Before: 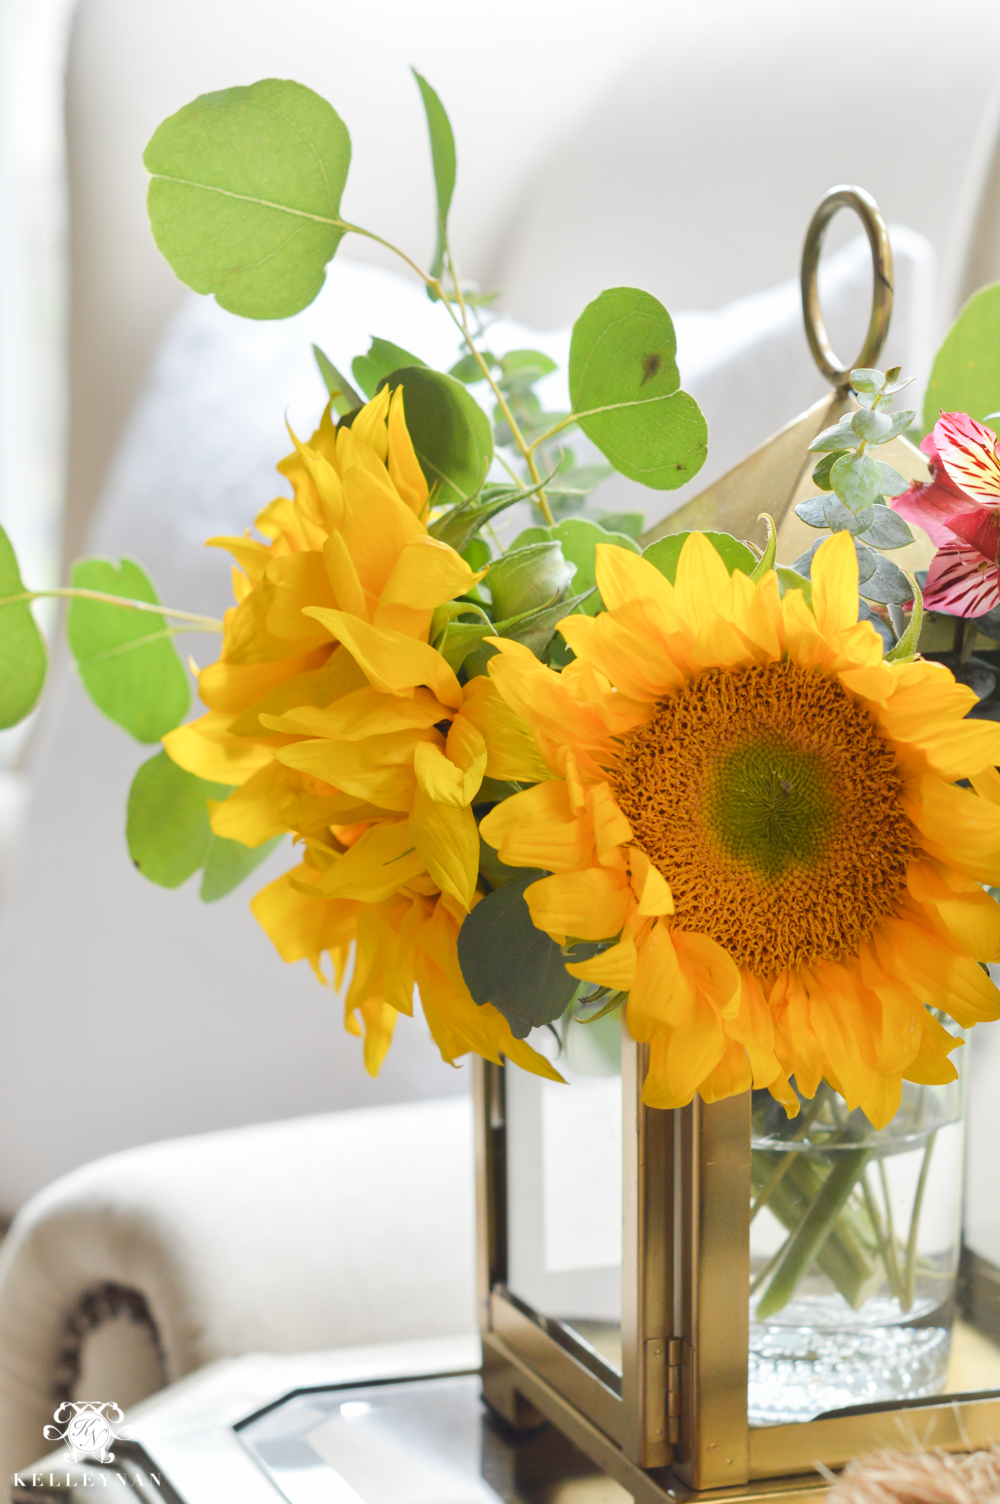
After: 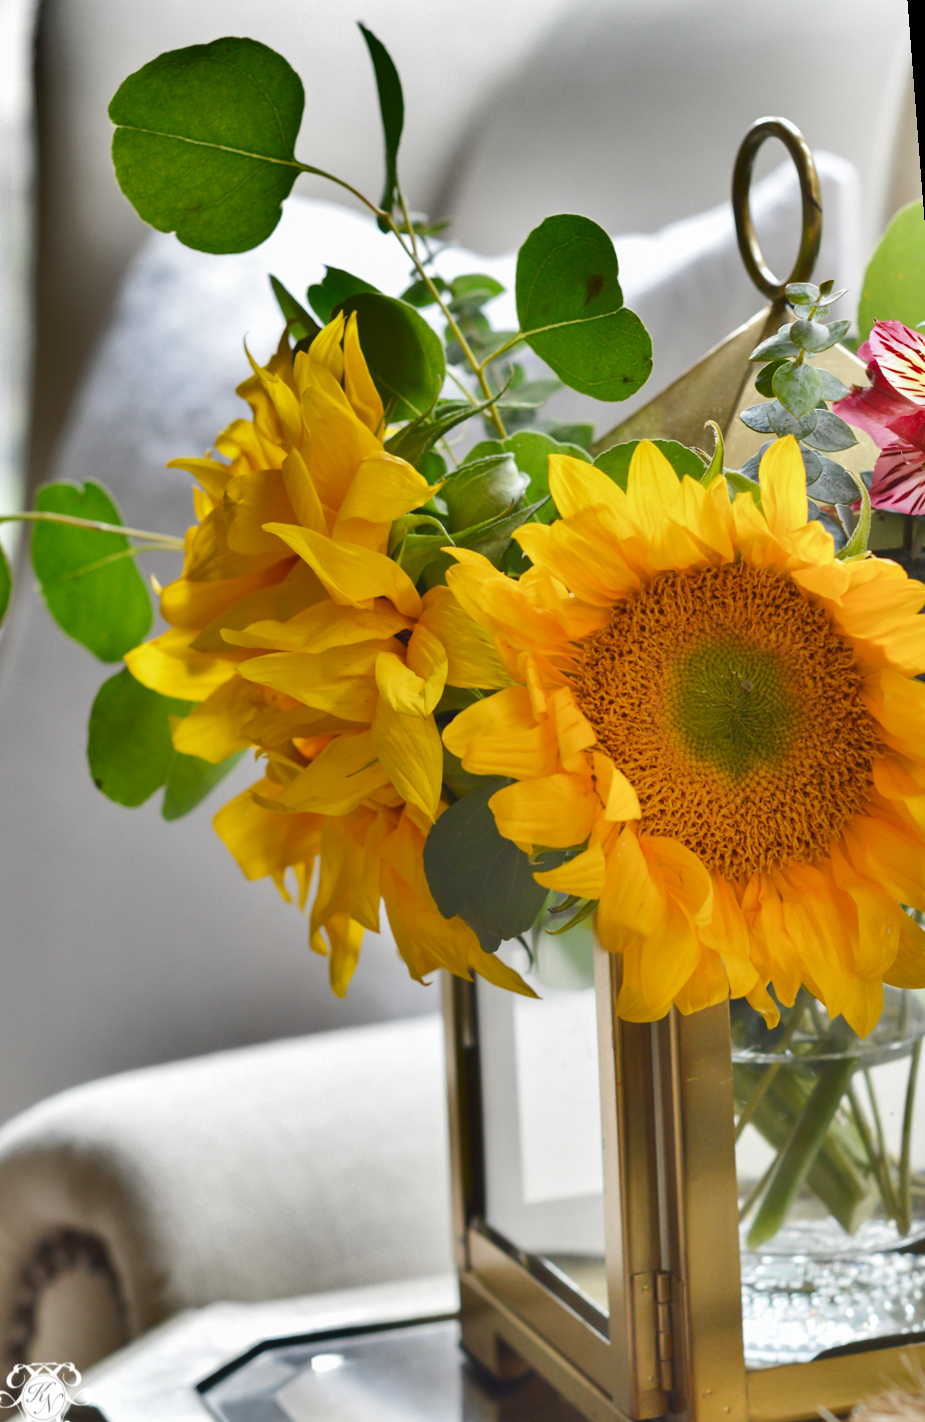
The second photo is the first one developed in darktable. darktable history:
white balance: emerald 1
rotate and perspective: rotation -1.68°, lens shift (vertical) -0.146, crop left 0.049, crop right 0.912, crop top 0.032, crop bottom 0.96
shadows and highlights: shadows 24.5, highlights -78.15, soften with gaussian
